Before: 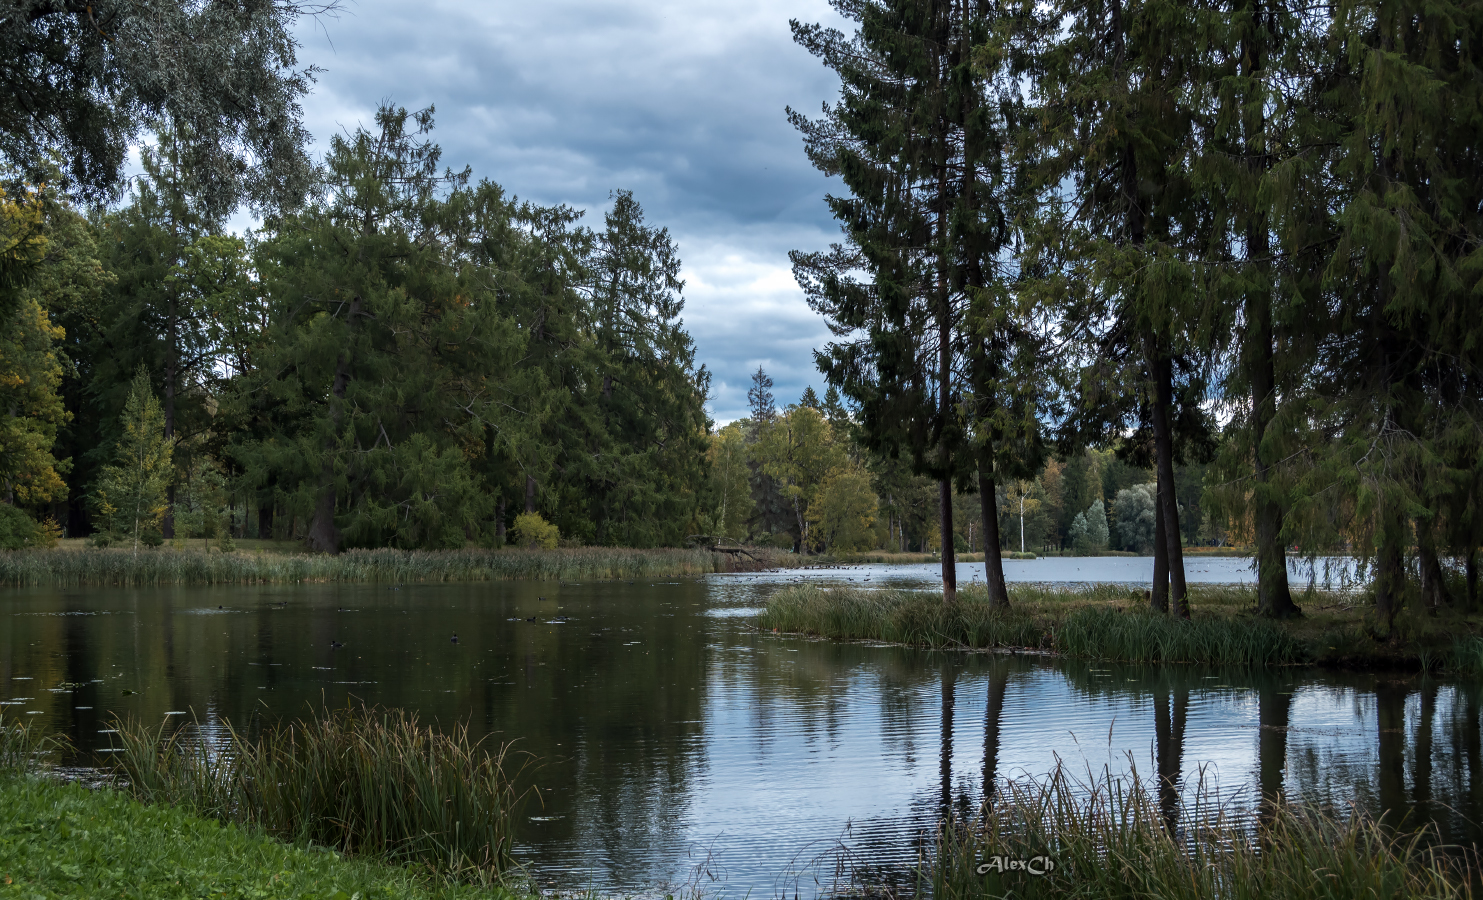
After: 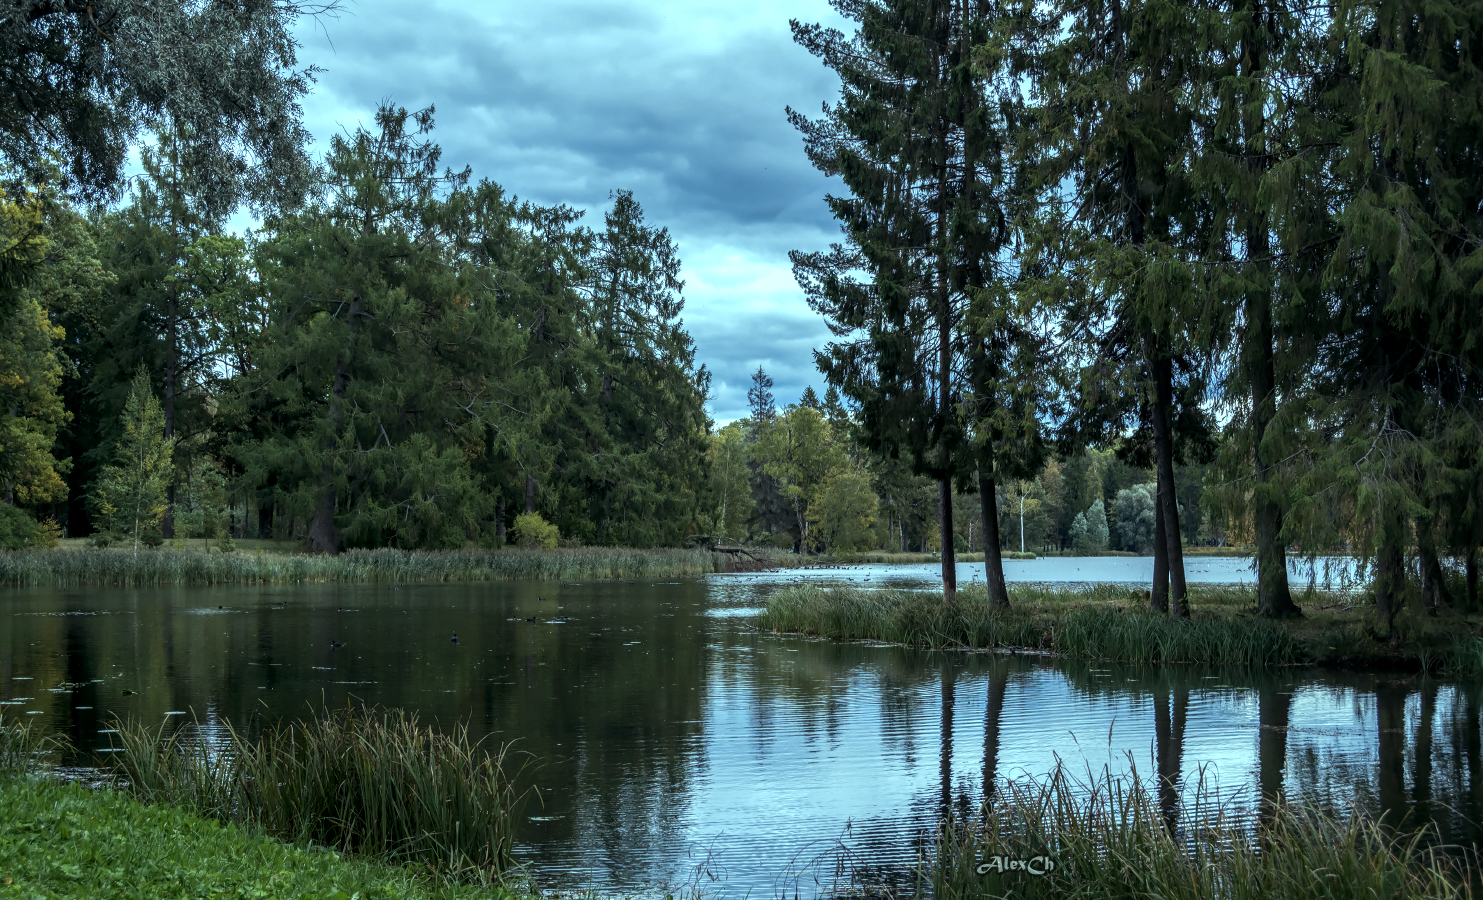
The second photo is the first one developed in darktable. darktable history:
color balance: mode lift, gamma, gain (sRGB), lift [0.997, 0.979, 1.021, 1.011], gamma [1, 1.084, 0.916, 0.998], gain [1, 0.87, 1.13, 1.101], contrast 4.55%, contrast fulcrum 38.24%, output saturation 104.09%
local contrast: on, module defaults
